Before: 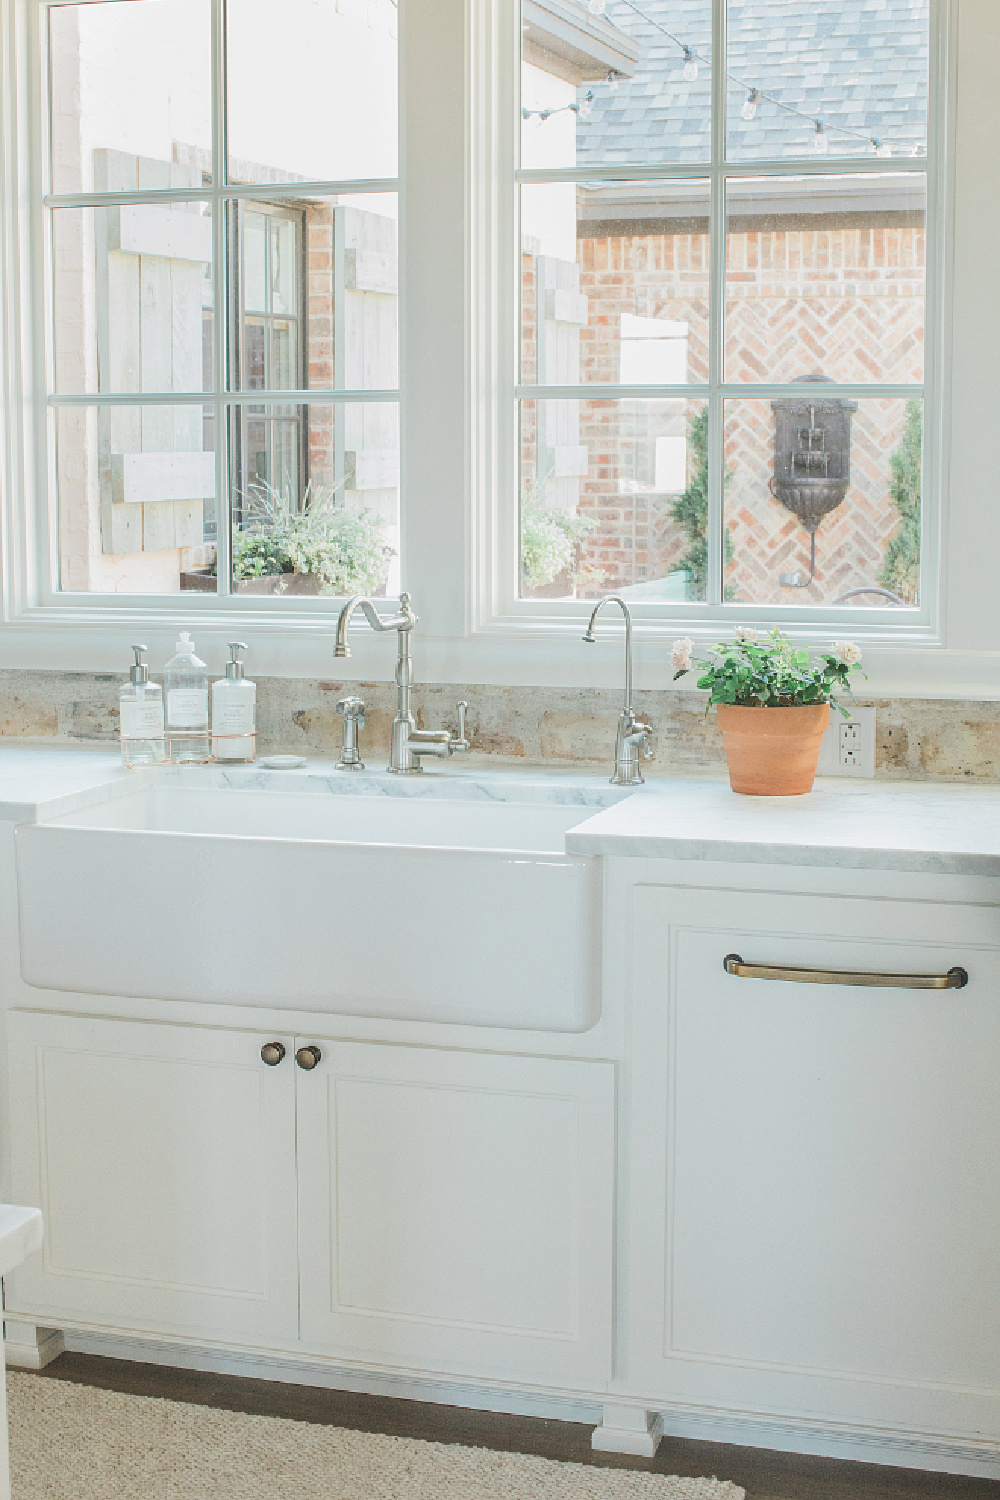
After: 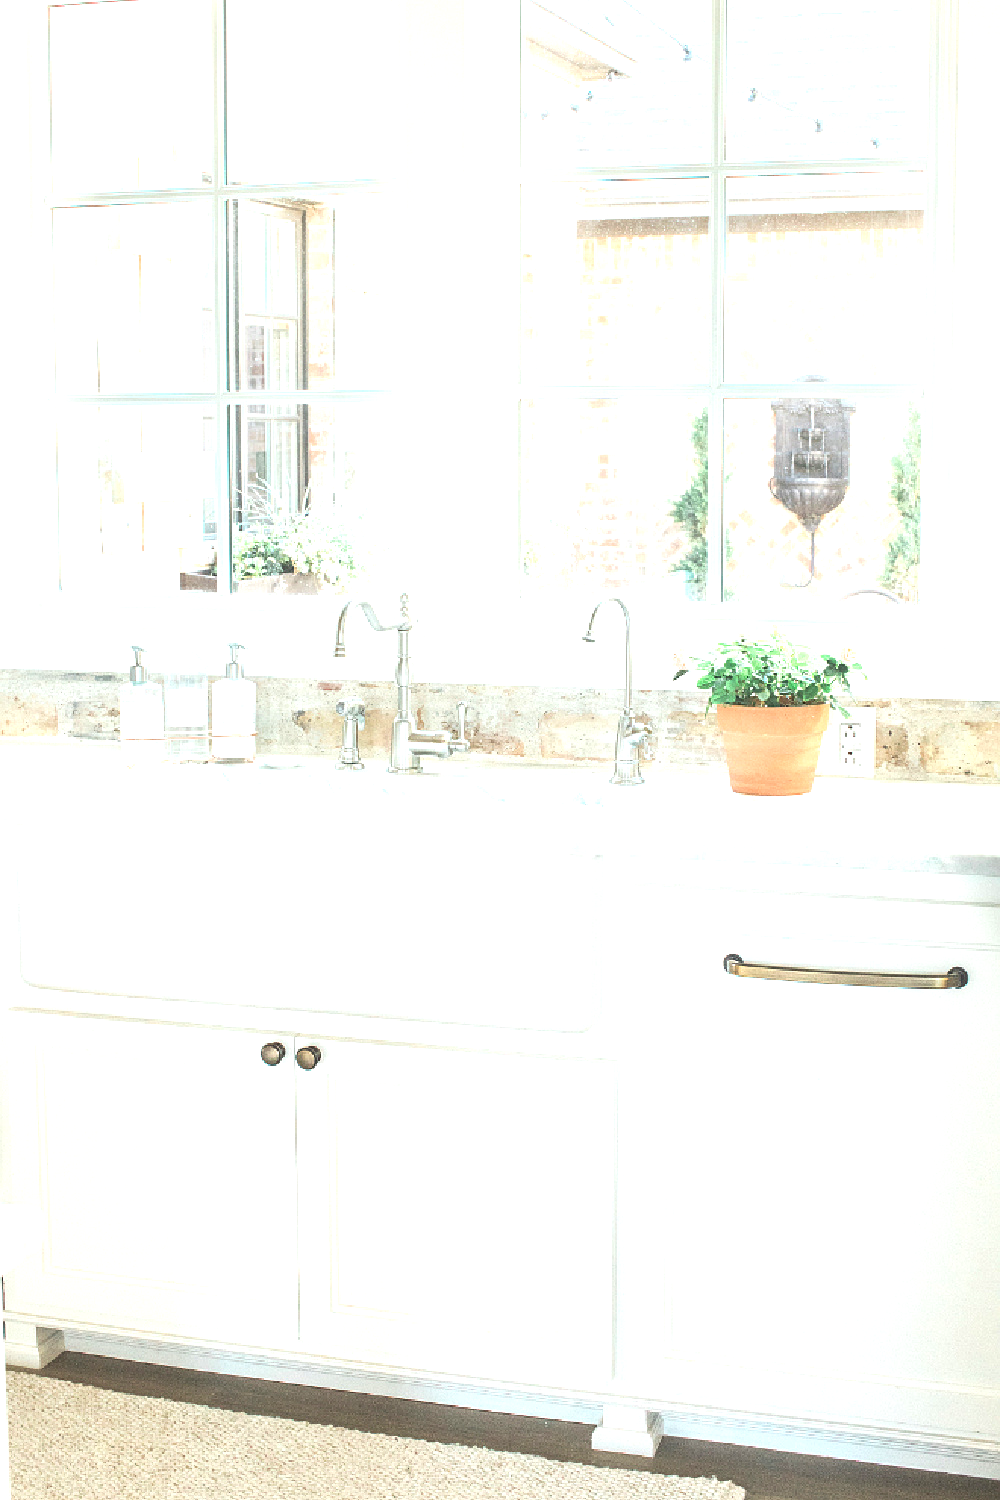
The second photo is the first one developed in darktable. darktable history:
exposure: exposure 1.16 EV, compensate exposure bias true, compensate highlight preservation false
